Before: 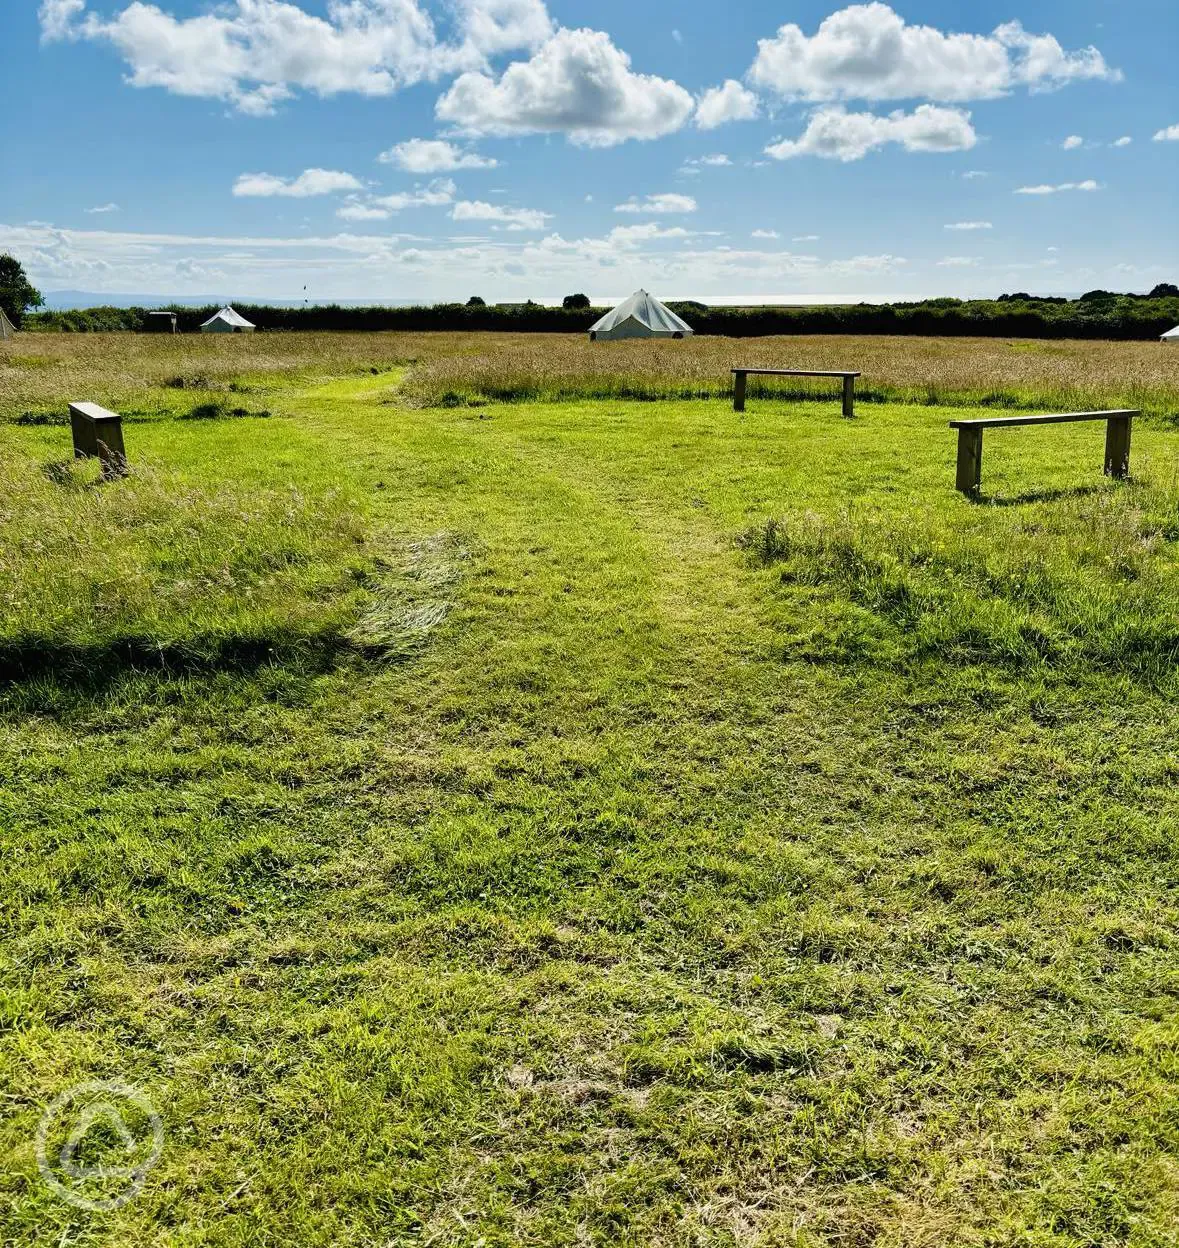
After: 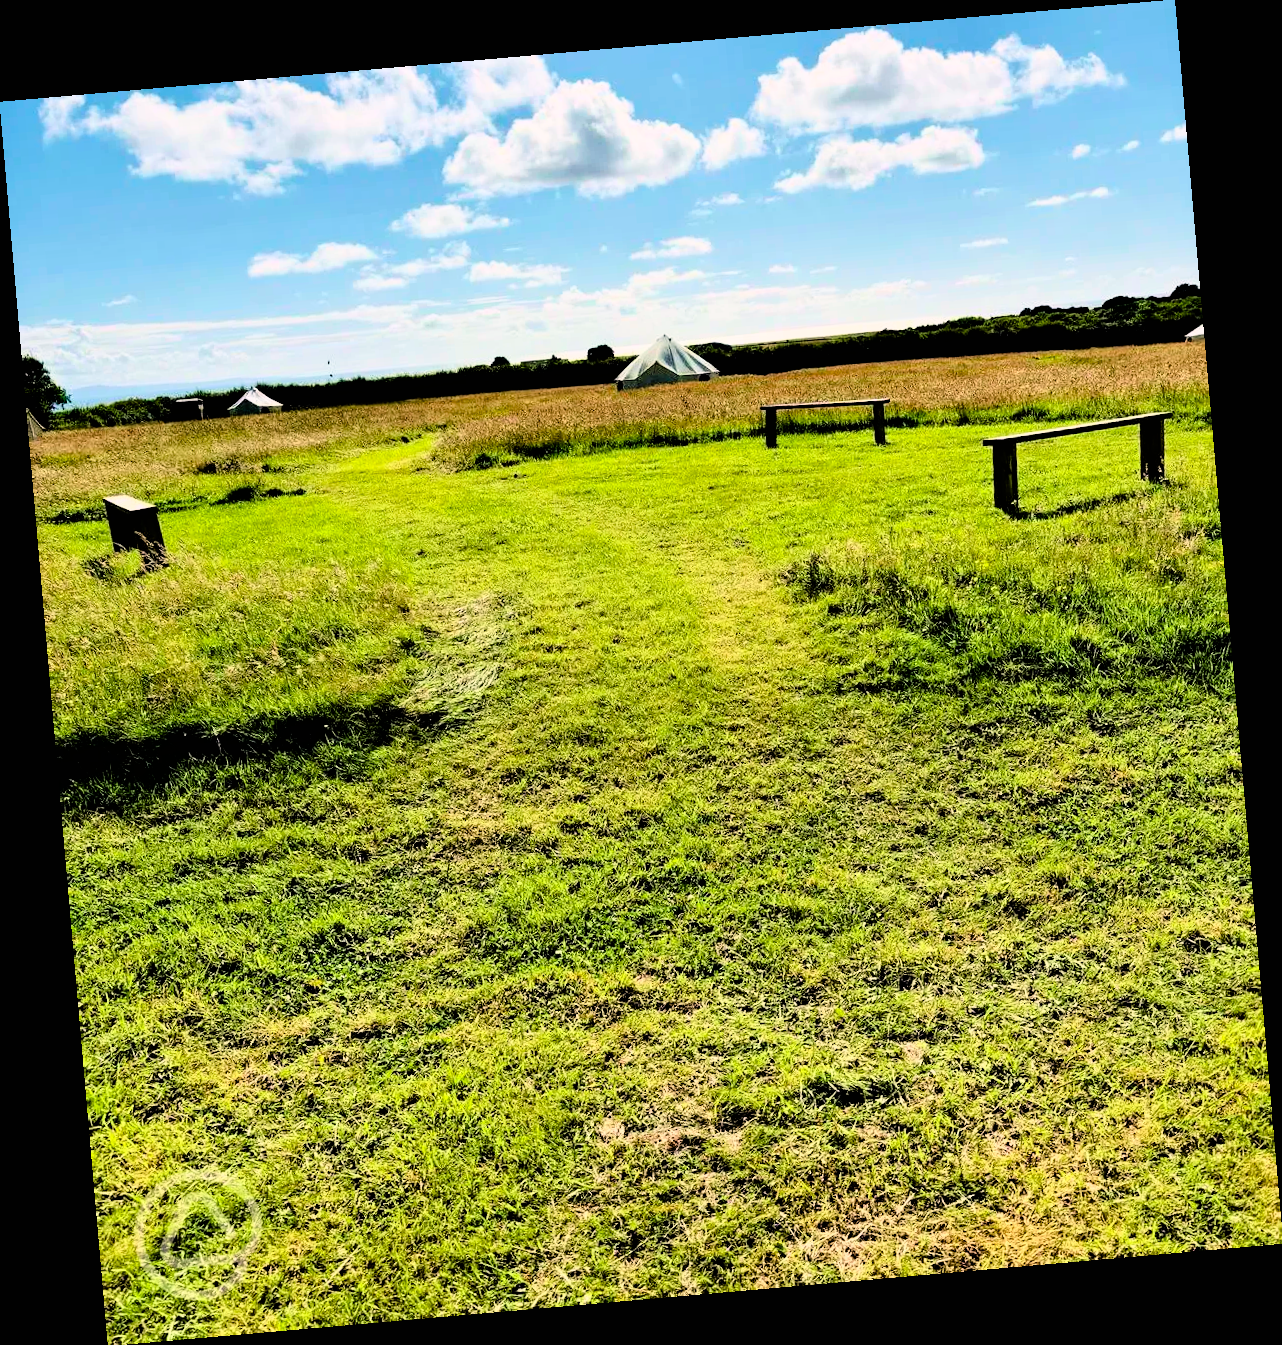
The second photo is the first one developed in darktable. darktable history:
filmic rgb: black relative exposure -4 EV, white relative exposure 3 EV, hardness 3.02, contrast 1.5
color correction: highlights a* 7.34, highlights b* 4.37
tone curve: curves: ch0 [(0, 0) (0.389, 0.458) (0.745, 0.82) (0.849, 0.917) (0.919, 0.969) (1, 1)]; ch1 [(0, 0) (0.437, 0.404) (0.5, 0.5) (0.529, 0.55) (0.58, 0.6) (0.616, 0.649) (1, 1)]; ch2 [(0, 0) (0.442, 0.428) (0.5, 0.5) (0.525, 0.543) (0.585, 0.62) (1, 1)], color space Lab, independent channels, preserve colors none
rotate and perspective: rotation -4.98°, automatic cropping off
